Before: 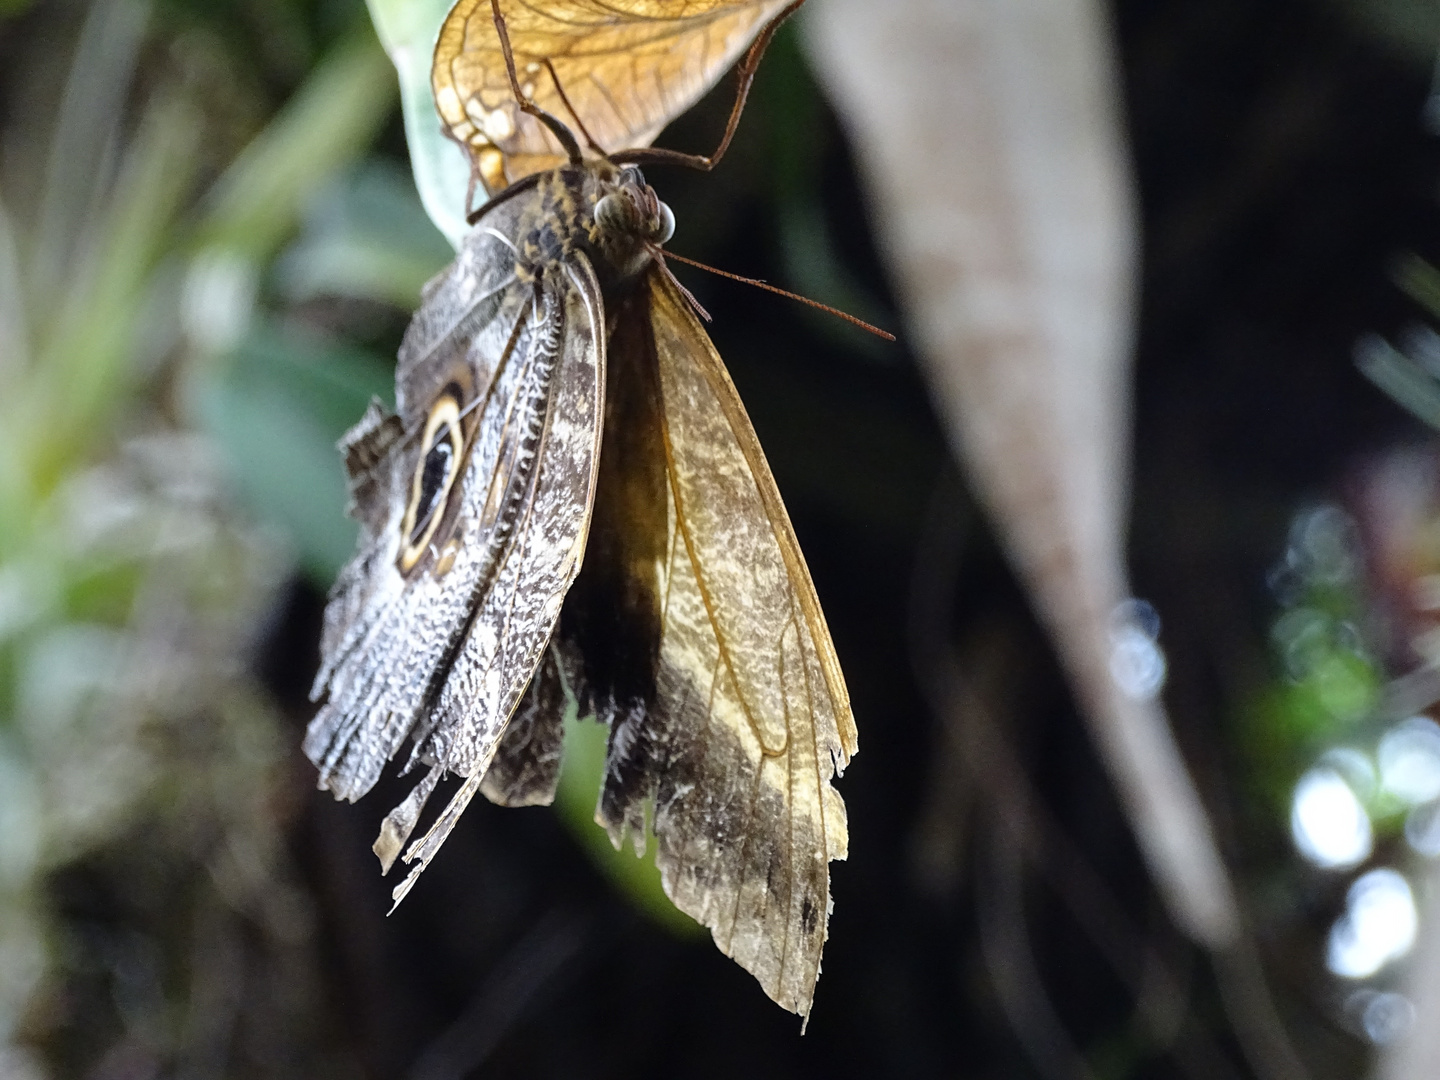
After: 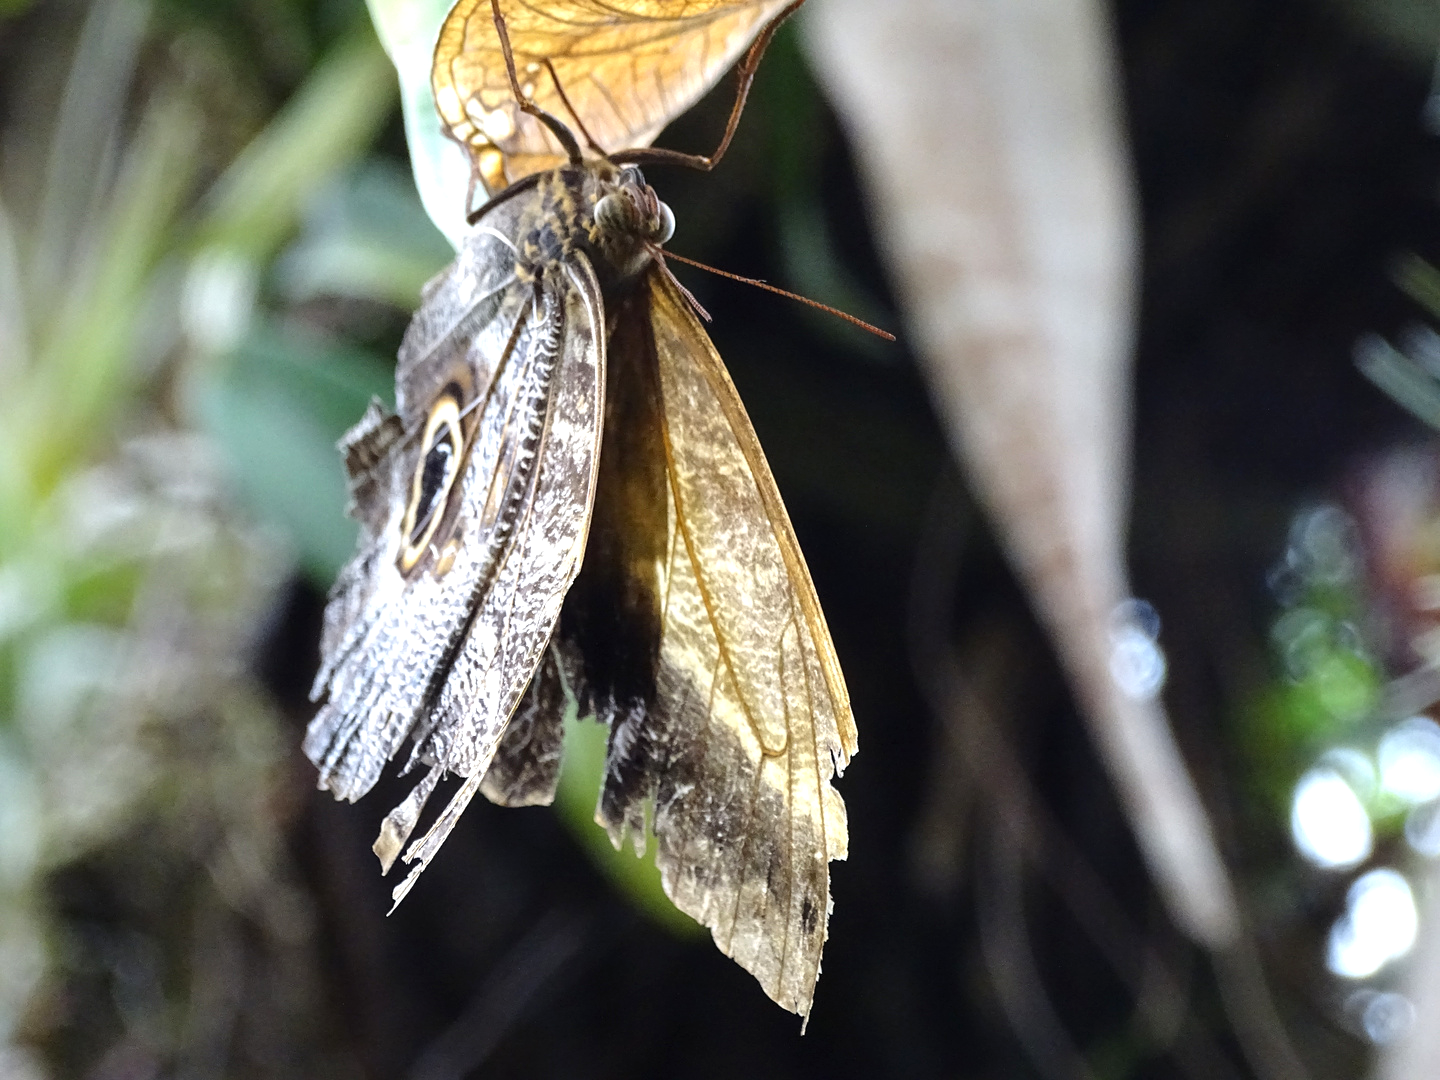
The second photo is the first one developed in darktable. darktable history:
exposure: exposure 0.446 EV, compensate highlight preservation false
